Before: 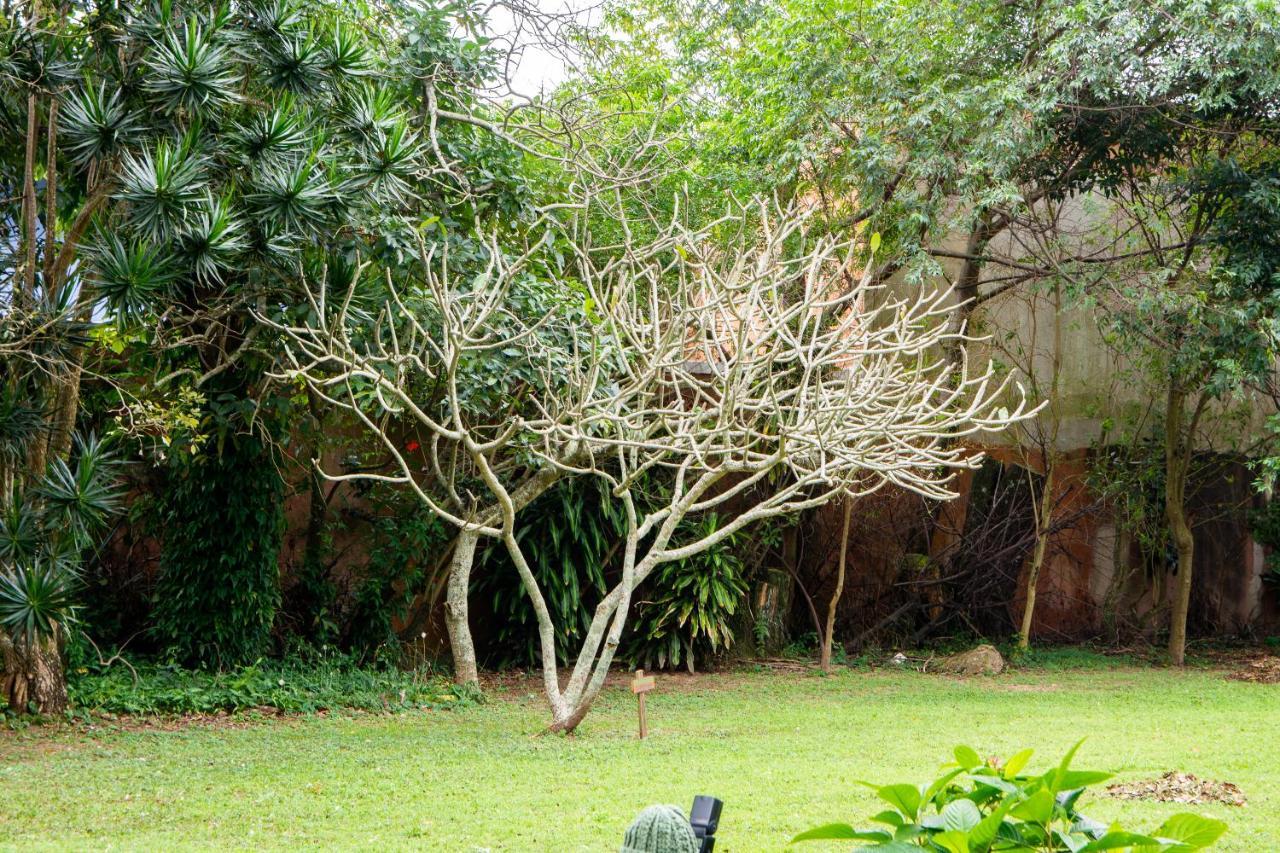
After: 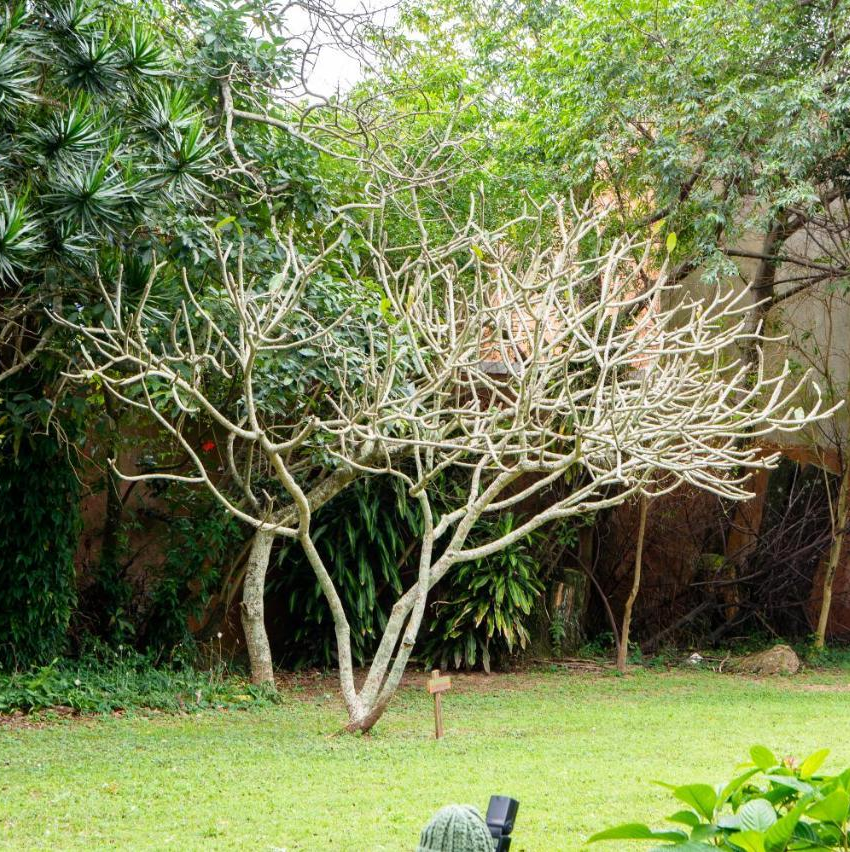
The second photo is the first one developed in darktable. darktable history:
tone equalizer: on, module defaults
crop and rotate: left 15.952%, right 17.57%
